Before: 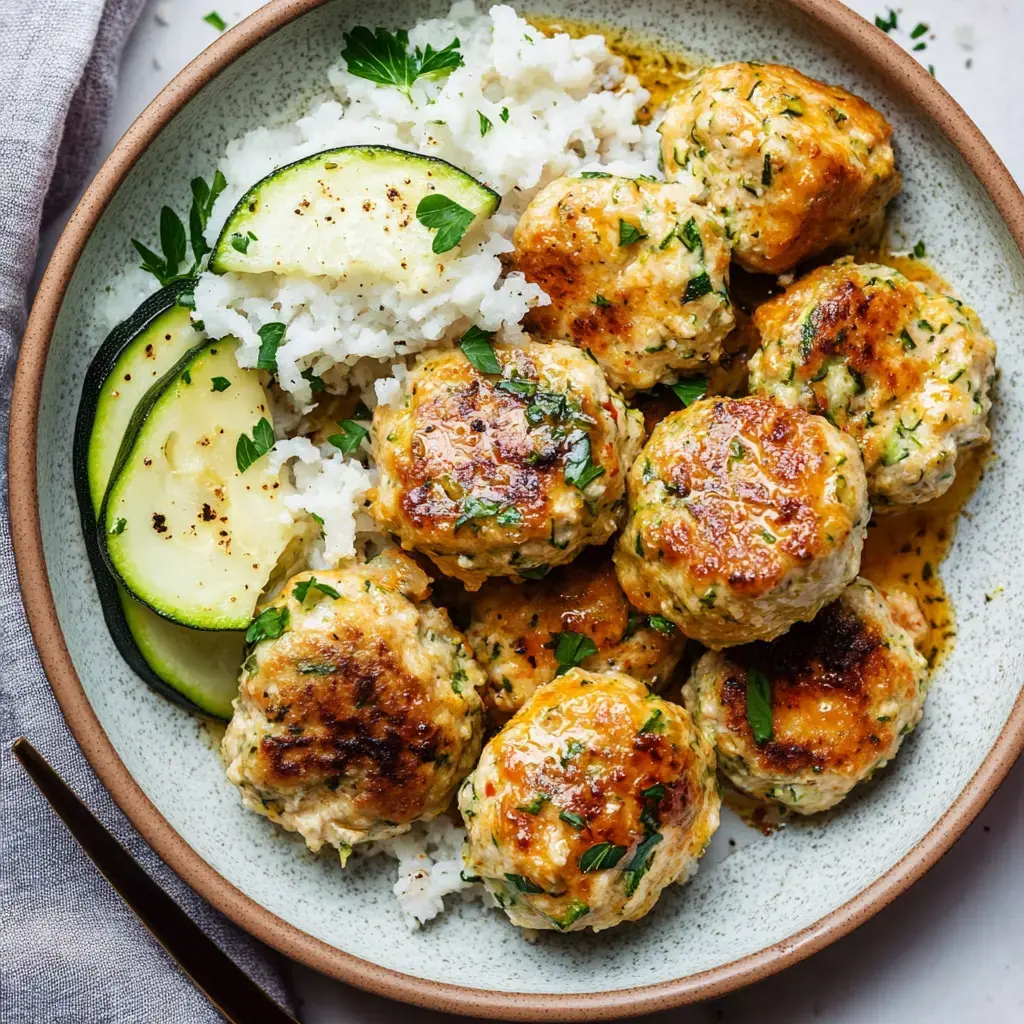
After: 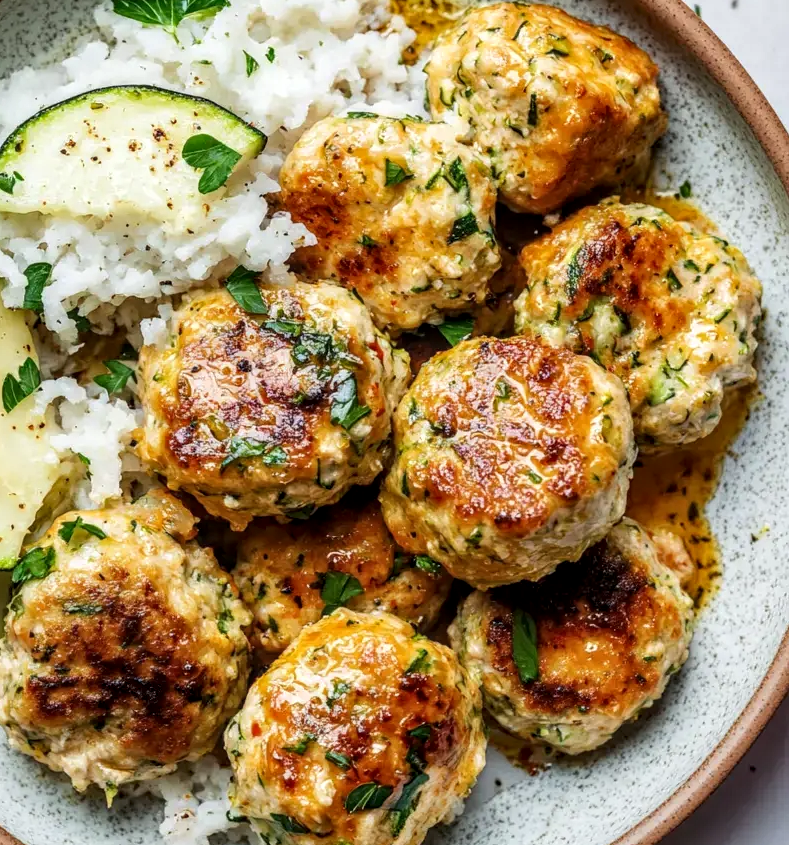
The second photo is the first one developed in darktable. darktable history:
crop: left 22.914%, top 5.921%, bottom 11.534%
local contrast: detail 130%
